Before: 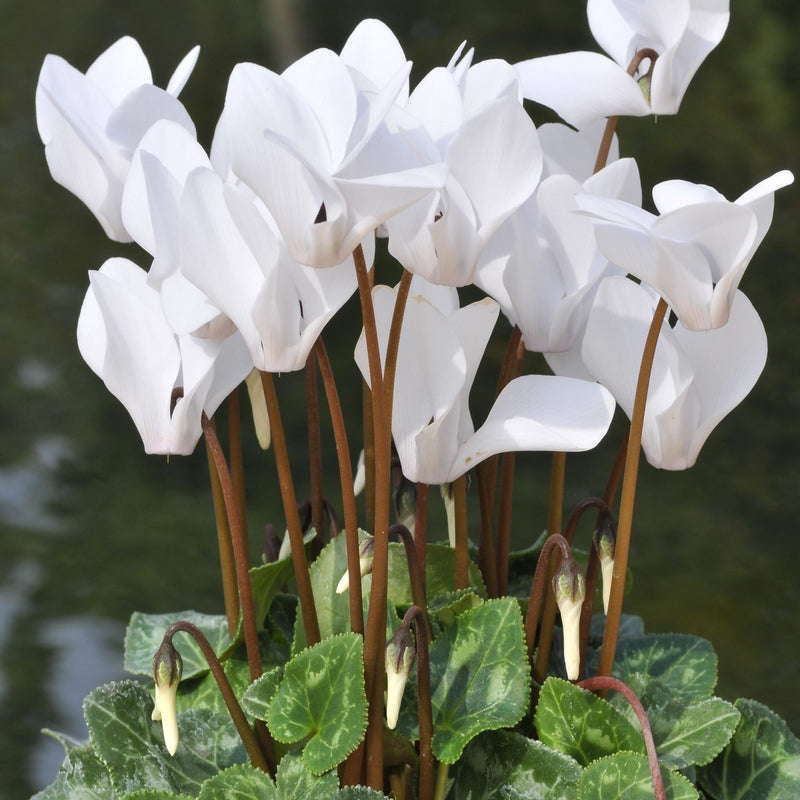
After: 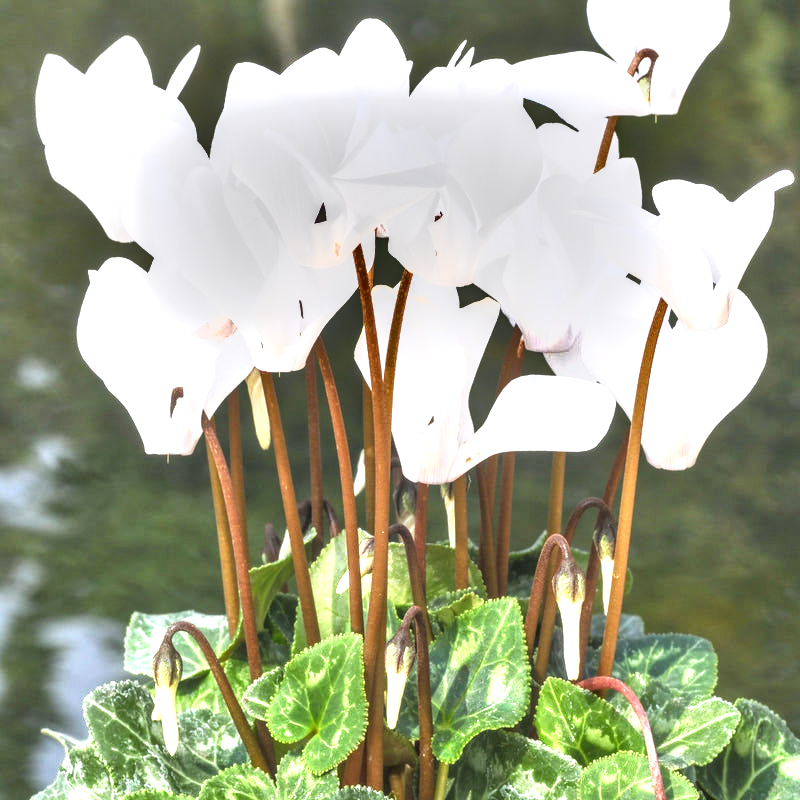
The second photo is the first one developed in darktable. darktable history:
exposure: black level correction 0, exposure 1.631 EV, compensate exposure bias true, compensate highlight preservation false
shadows and highlights: soften with gaussian
local contrast: highlights 5%, shadows 3%, detail 133%
